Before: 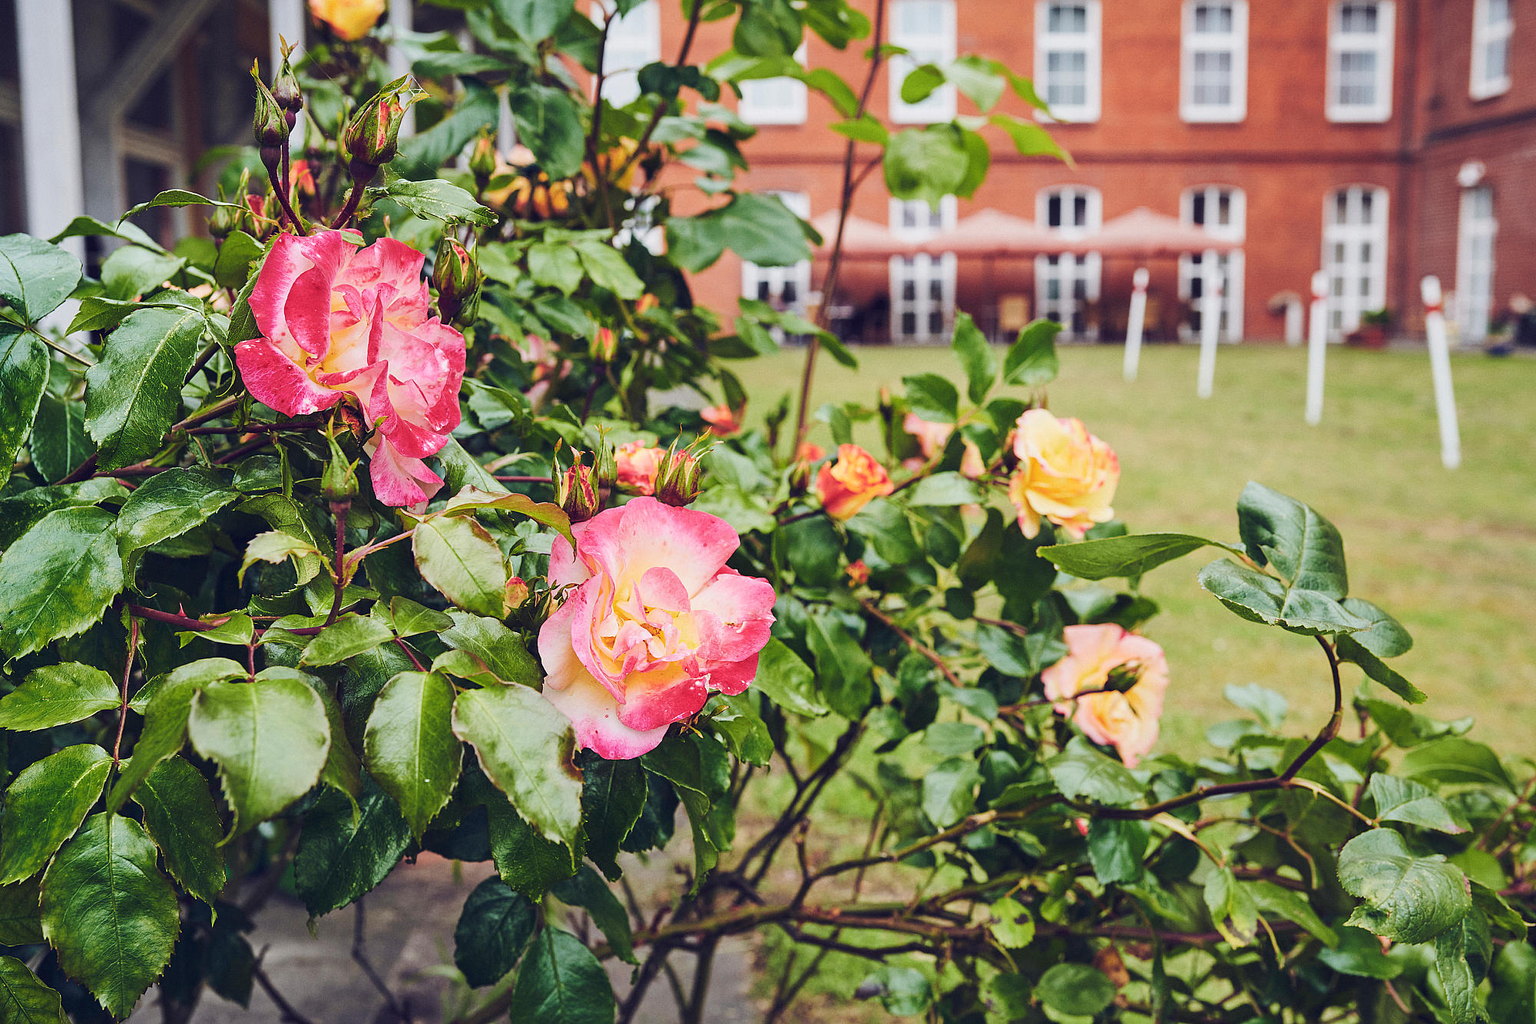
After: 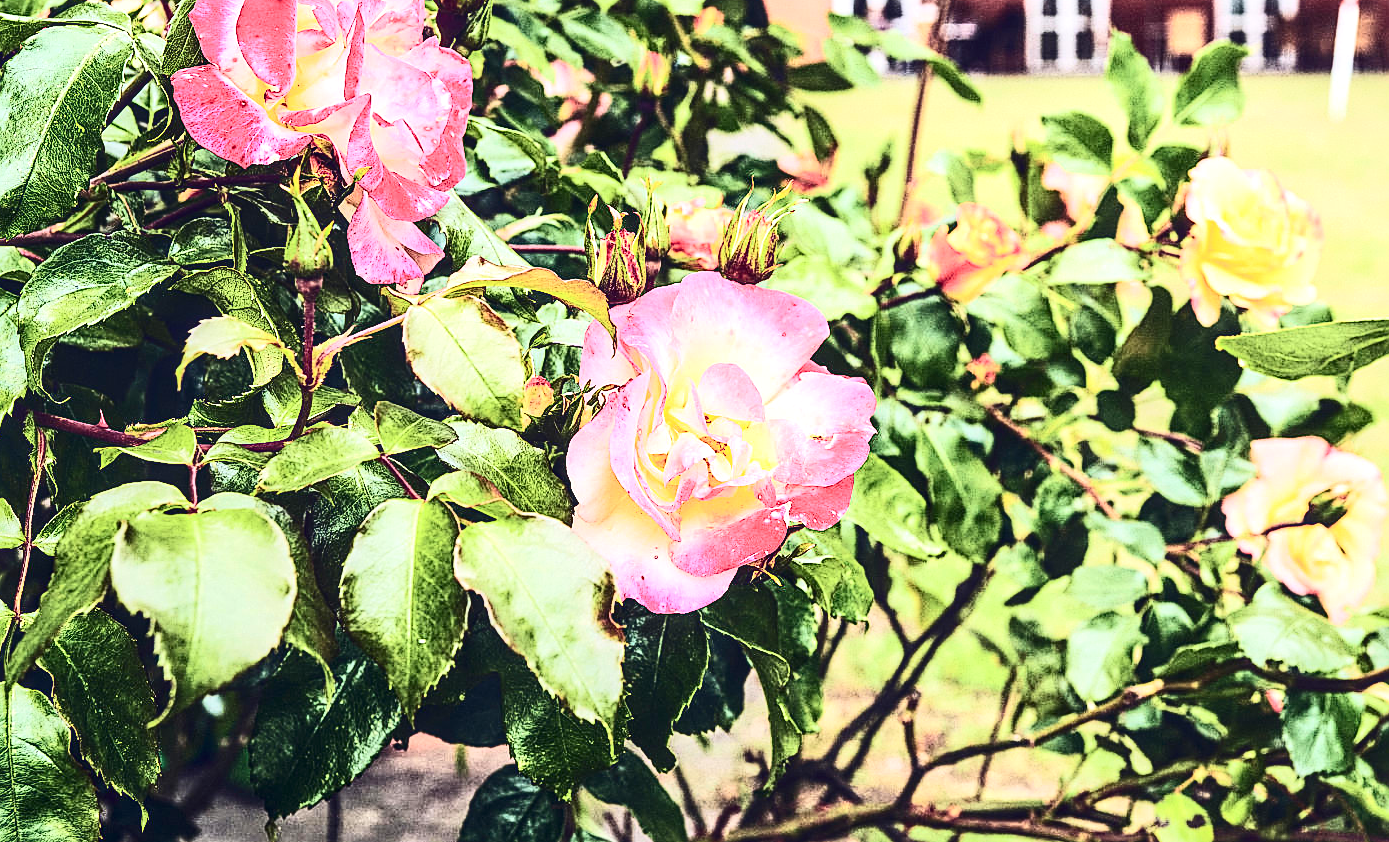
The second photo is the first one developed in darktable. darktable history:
contrast brightness saturation: contrast 0.507, saturation -0.097
local contrast: on, module defaults
sharpen: on, module defaults
exposure: black level correction 0, exposure 1 EV, compensate exposure bias true, compensate highlight preservation false
crop: left 6.72%, top 28.134%, right 23.816%, bottom 8.669%
